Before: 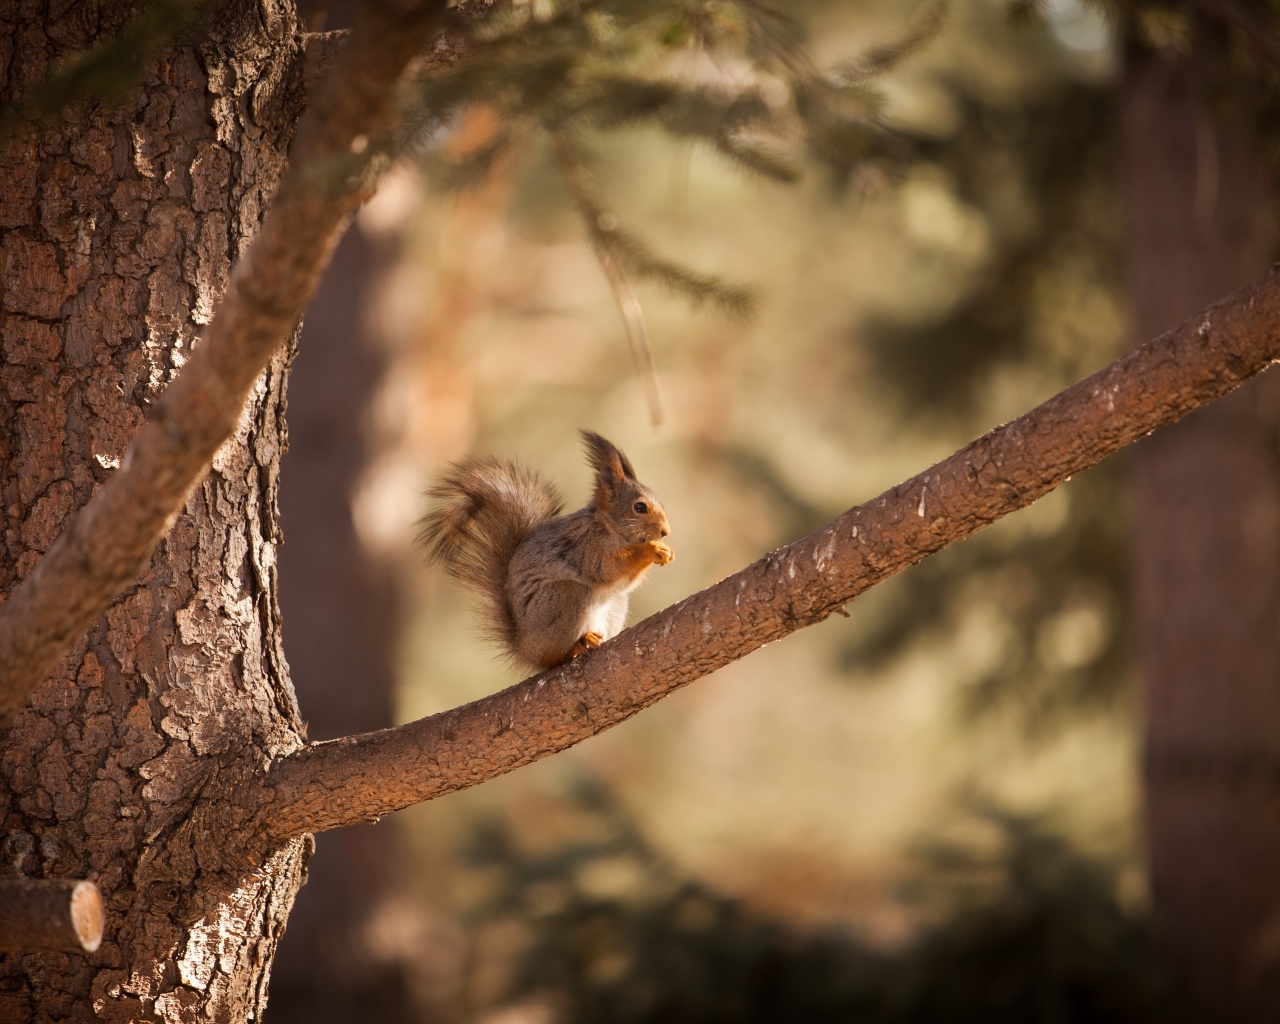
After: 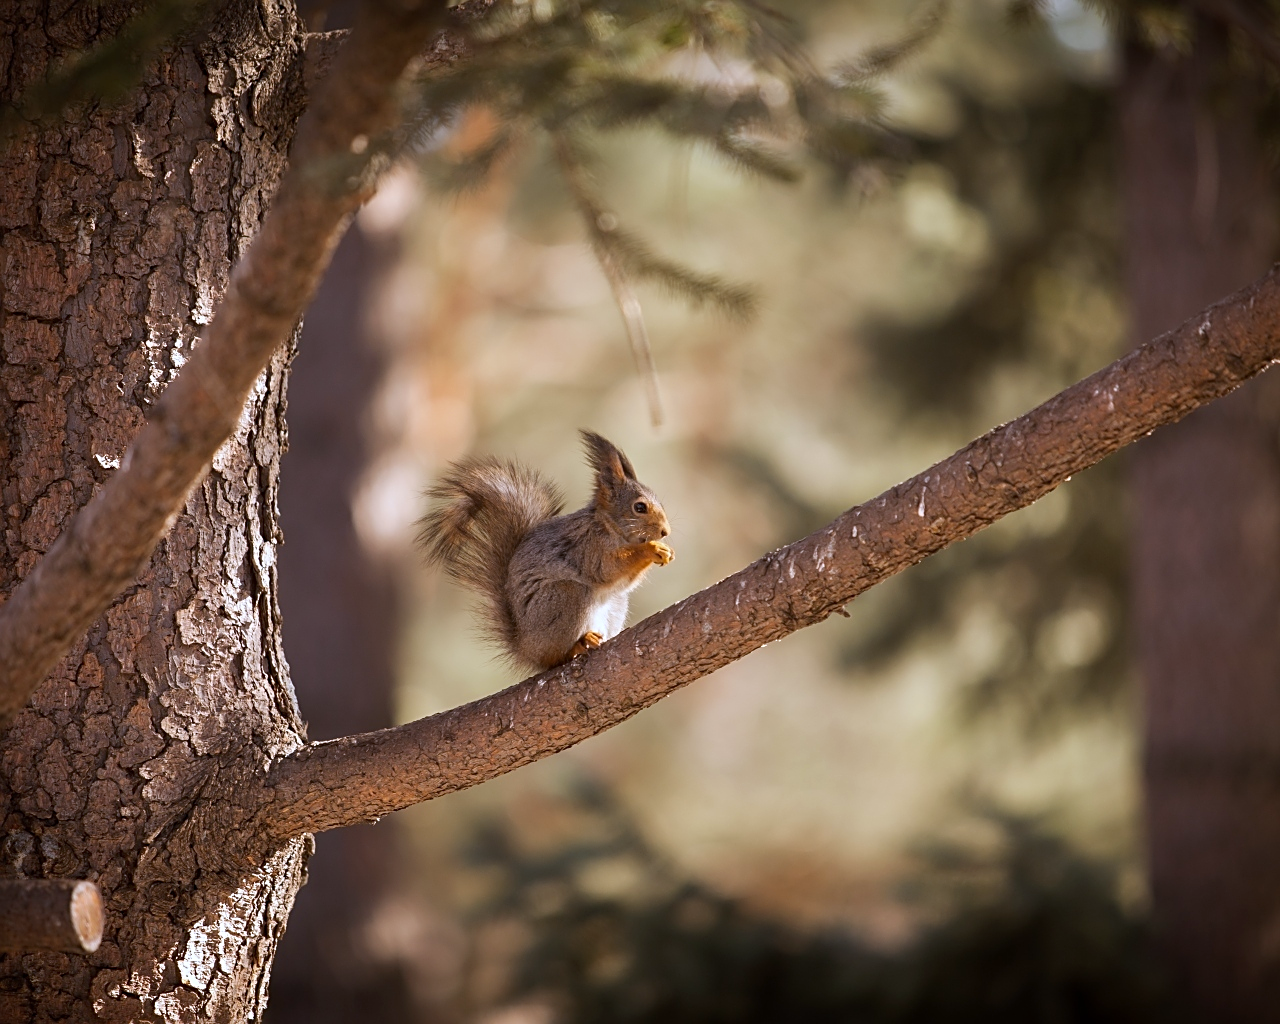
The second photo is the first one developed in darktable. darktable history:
sharpen: on, module defaults
white balance: red 0.948, green 1.02, blue 1.176
